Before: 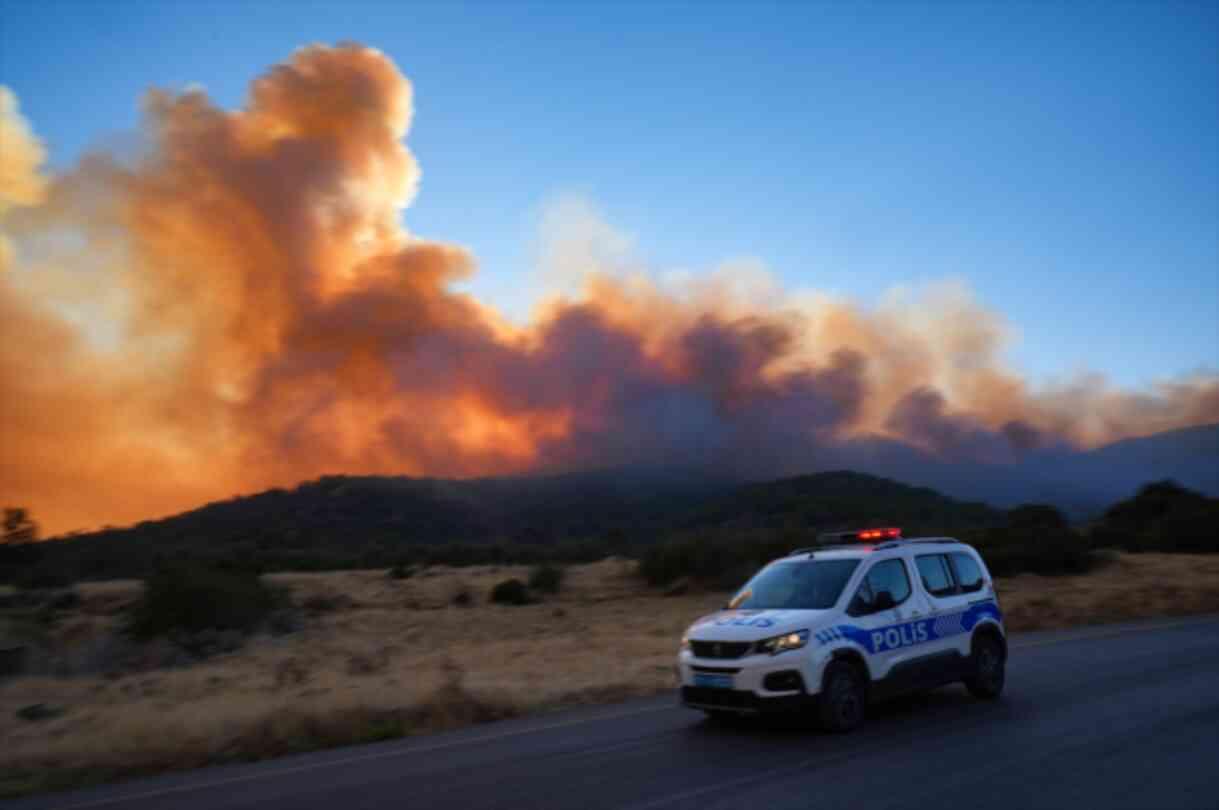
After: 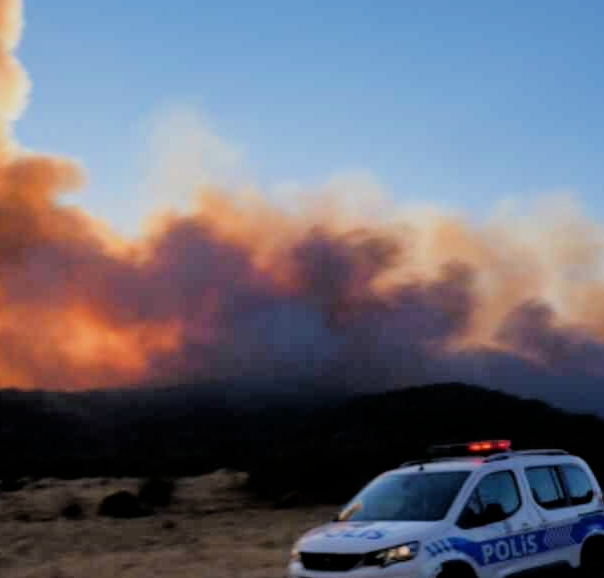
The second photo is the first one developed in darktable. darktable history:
crop: left 32.075%, top 10.976%, right 18.355%, bottom 17.596%
filmic rgb: black relative exposure -5 EV, hardness 2.88, contrast 1.1
tone equalizer: on, module defaults
